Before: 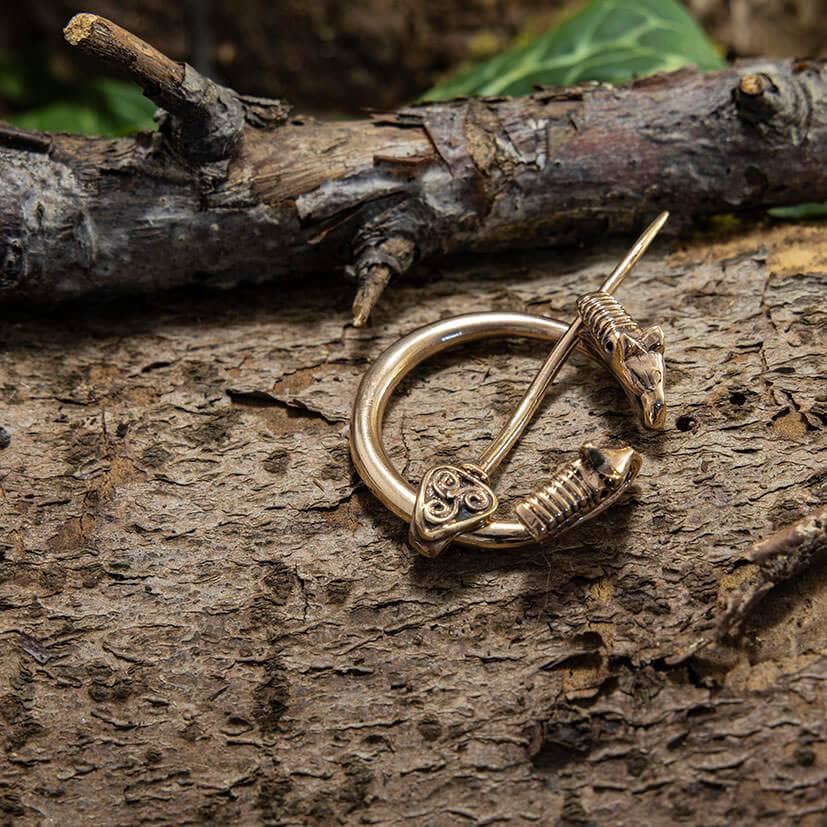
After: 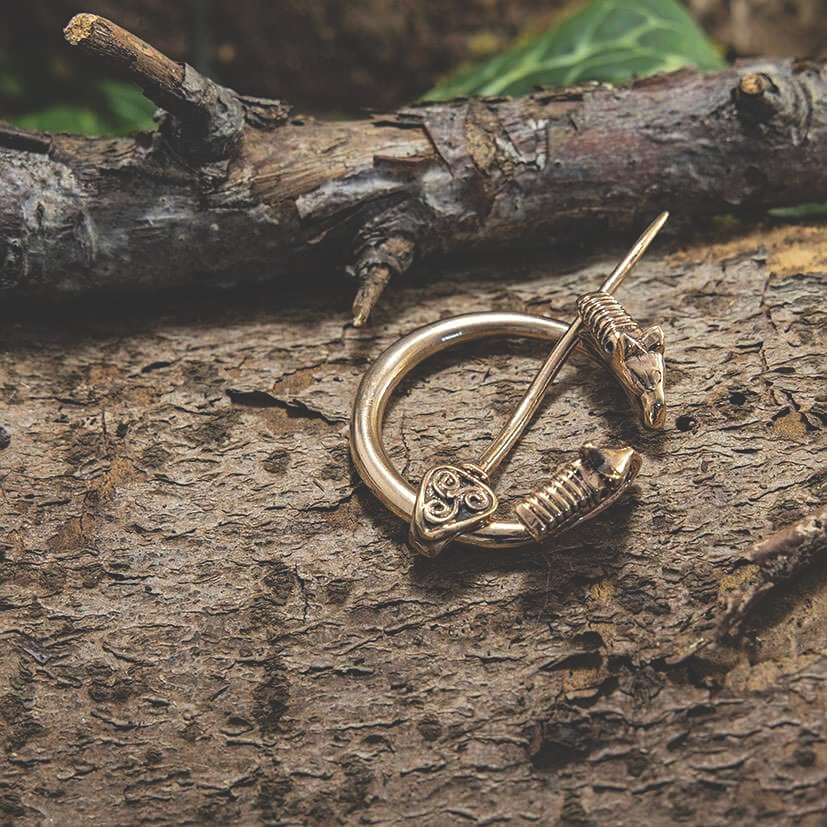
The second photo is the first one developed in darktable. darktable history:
sharpen: amount 0.2
exposure: black level correction -0.028, compensate highlight preservation false
